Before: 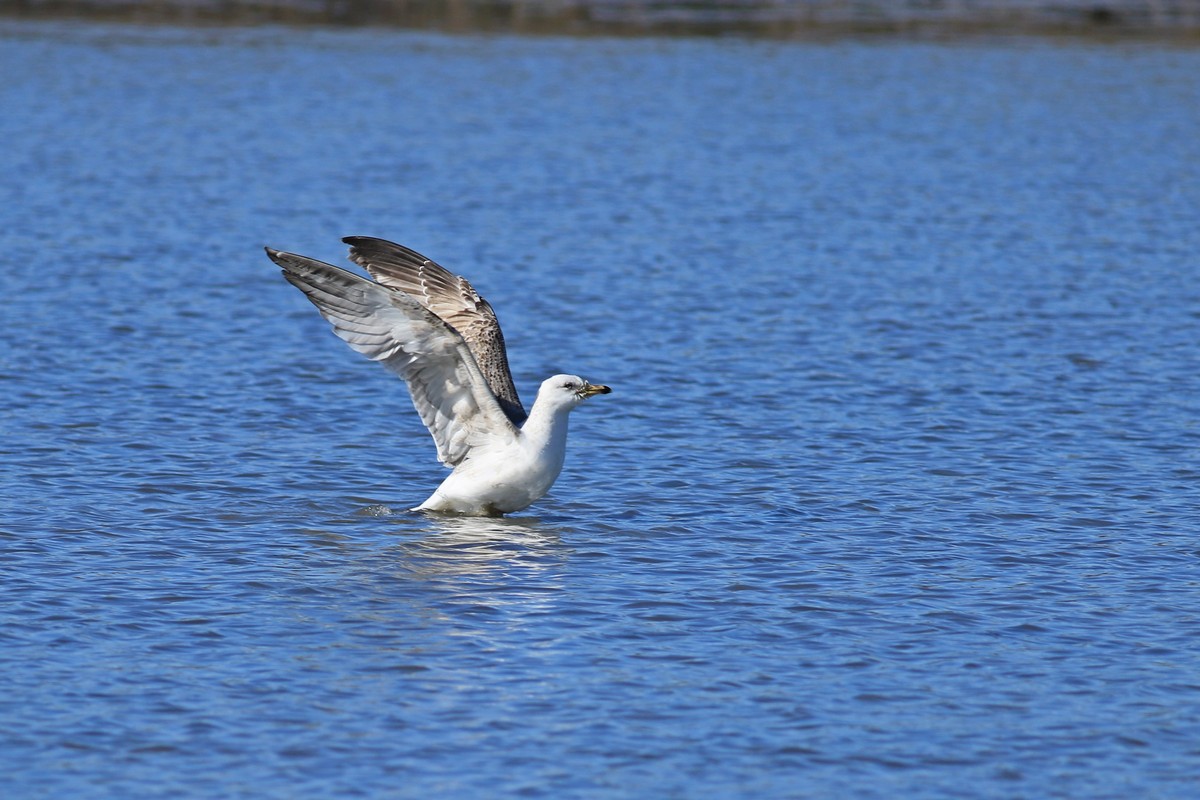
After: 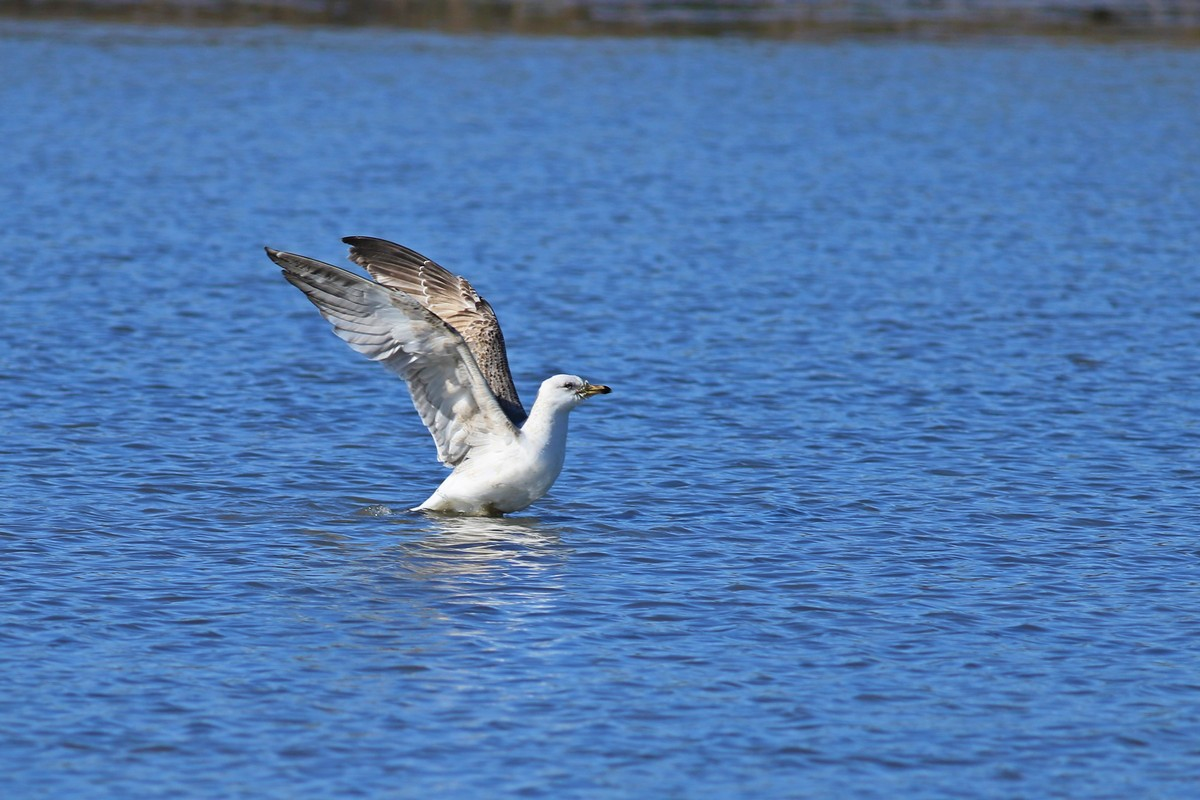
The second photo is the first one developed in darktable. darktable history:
velvia: strength 21.65%
